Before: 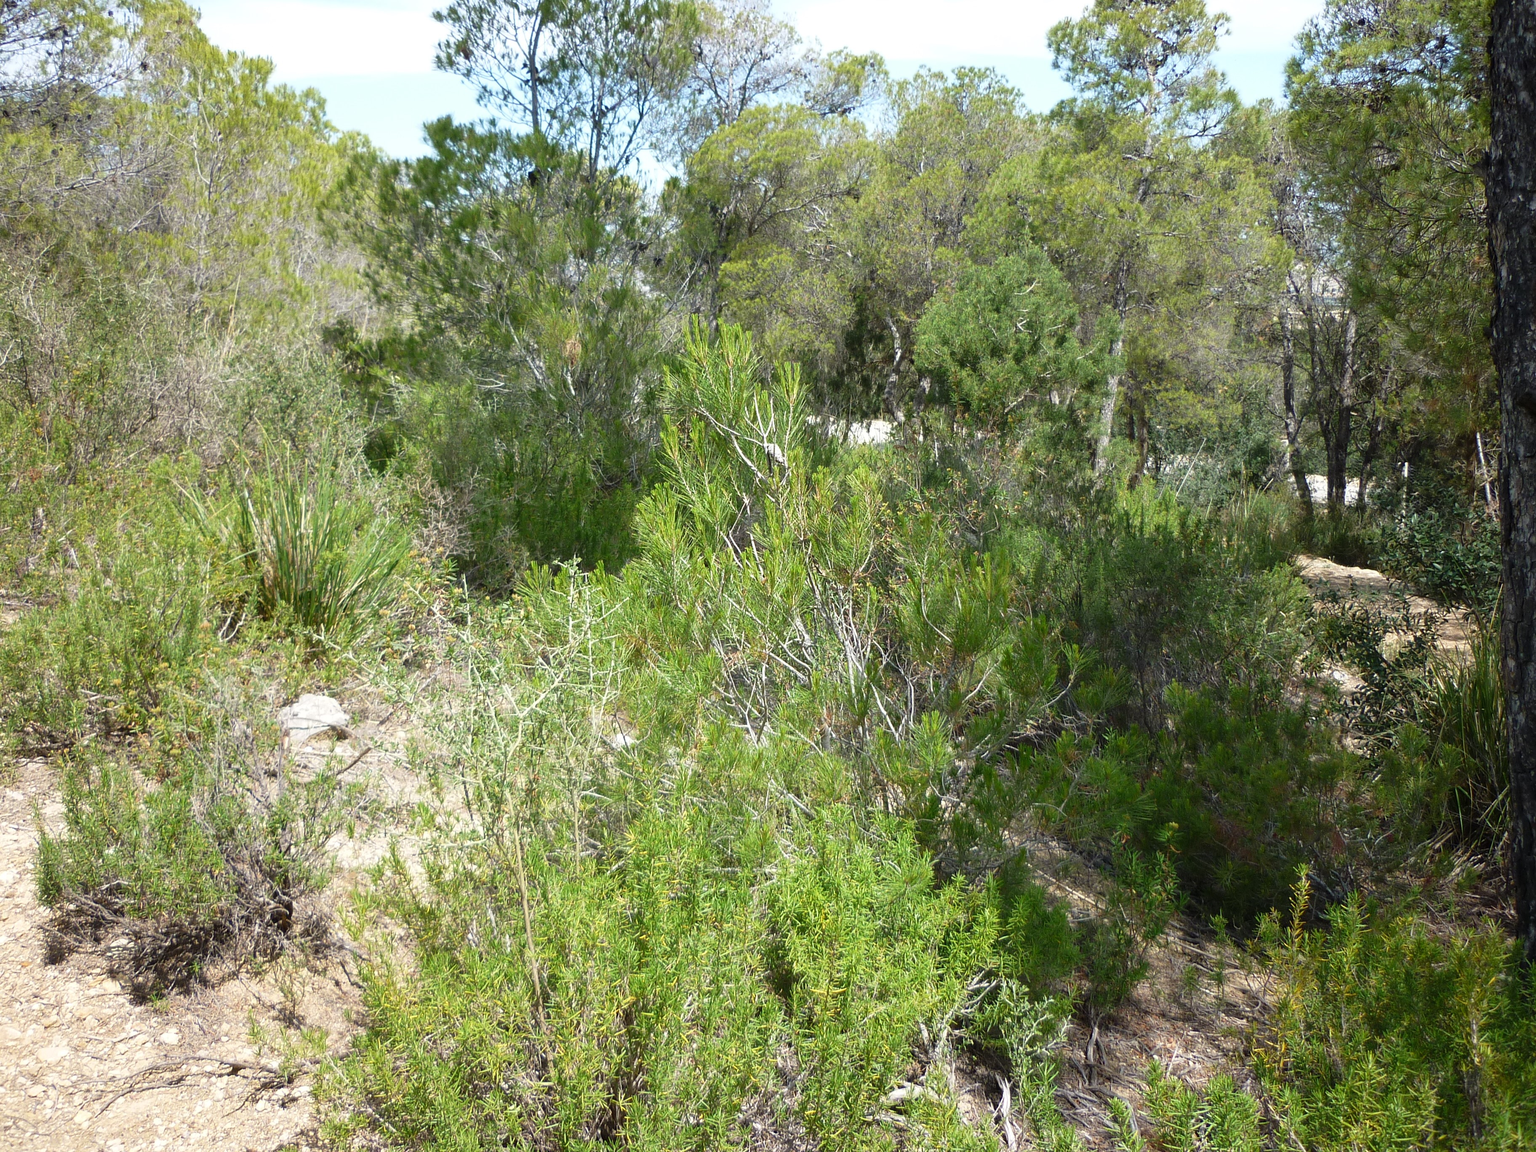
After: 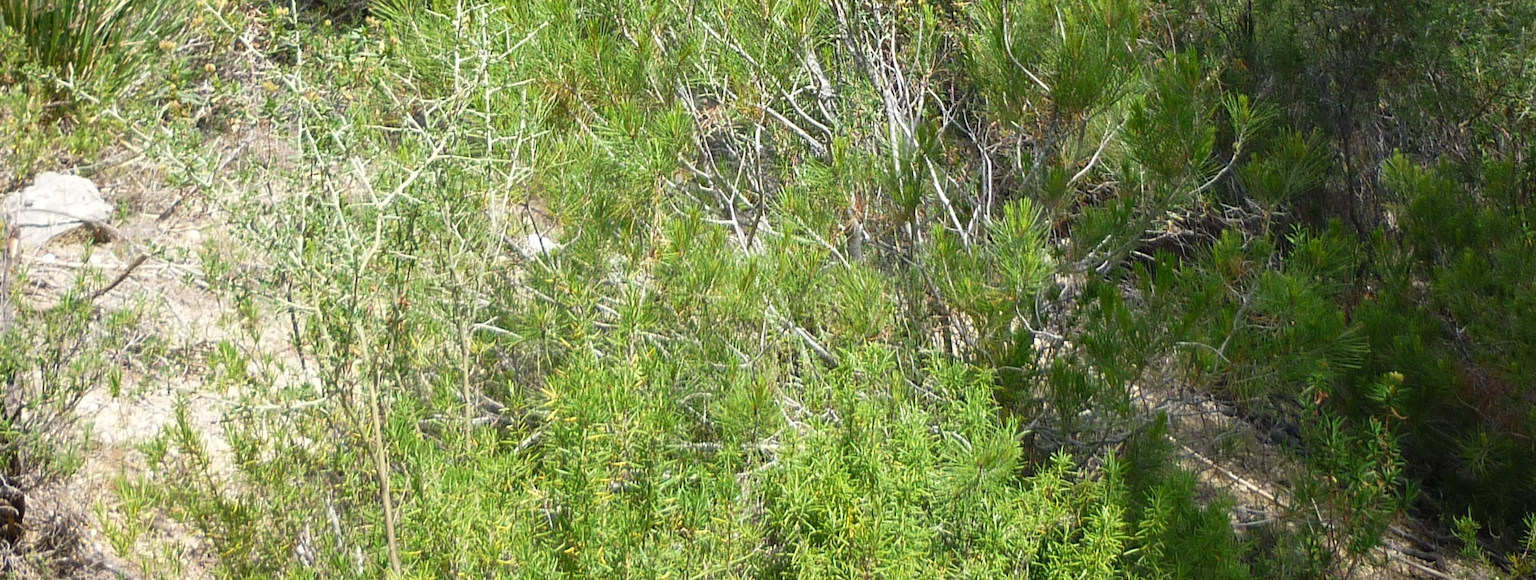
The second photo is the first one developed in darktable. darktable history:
crop: left 18.057%, top 50.677%, right 17.69%, bottom 16.935%
